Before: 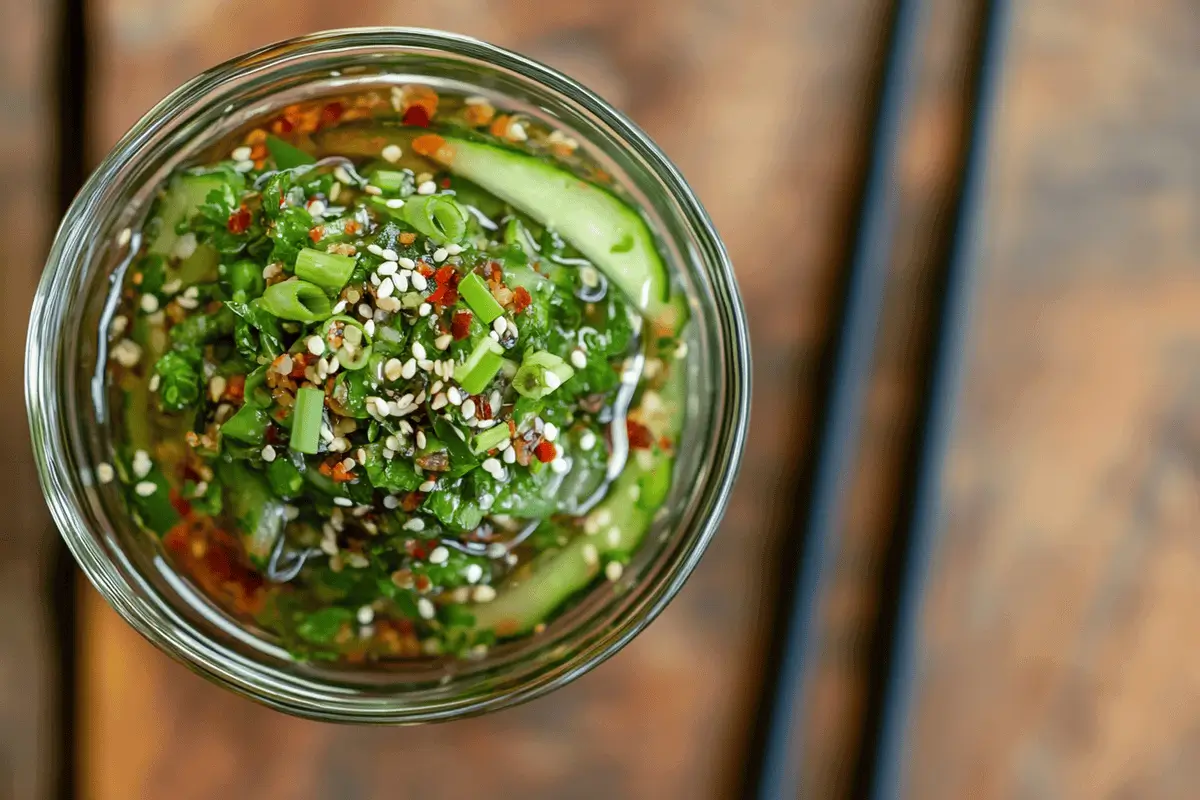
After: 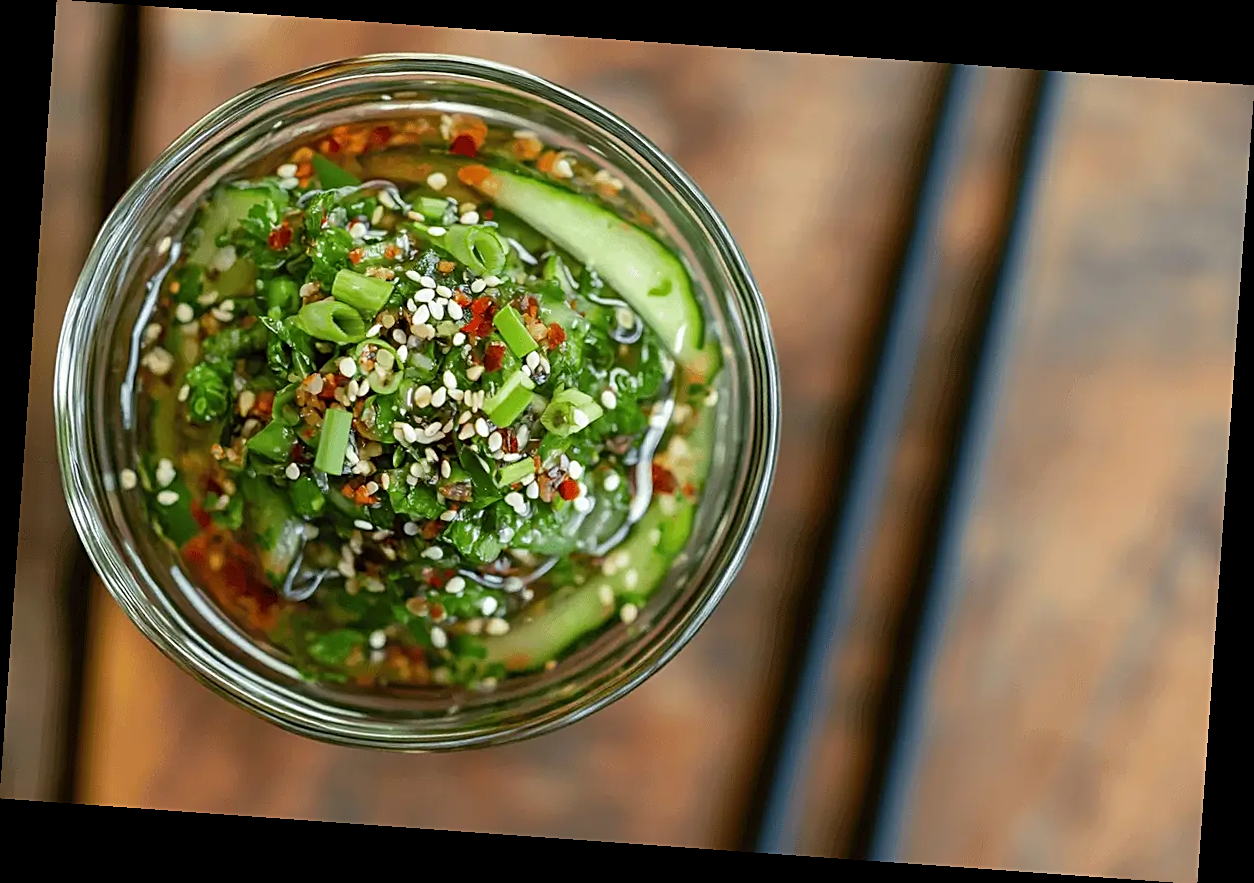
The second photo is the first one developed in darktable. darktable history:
sharpen: on, module defaults
rotate and perspective: rotation 4.1°, automatic cropping off
